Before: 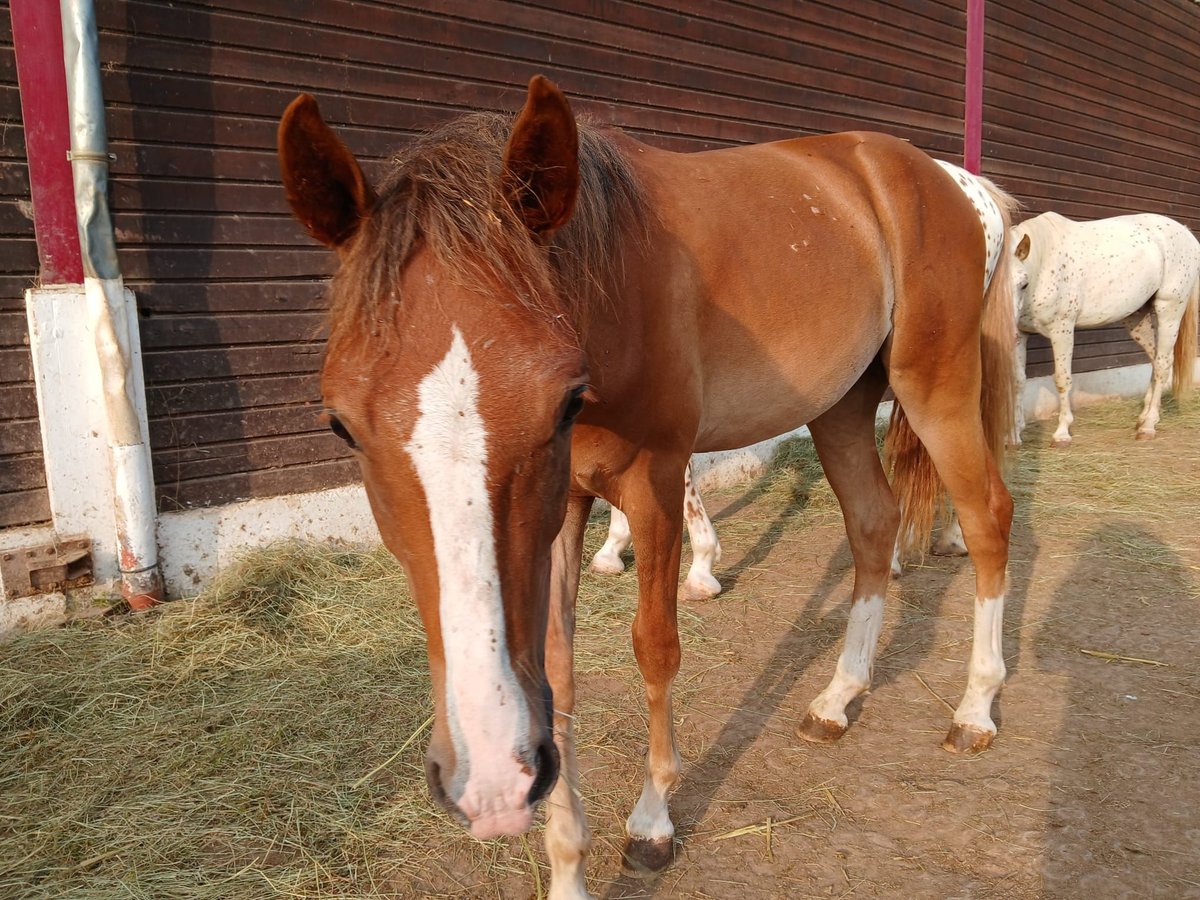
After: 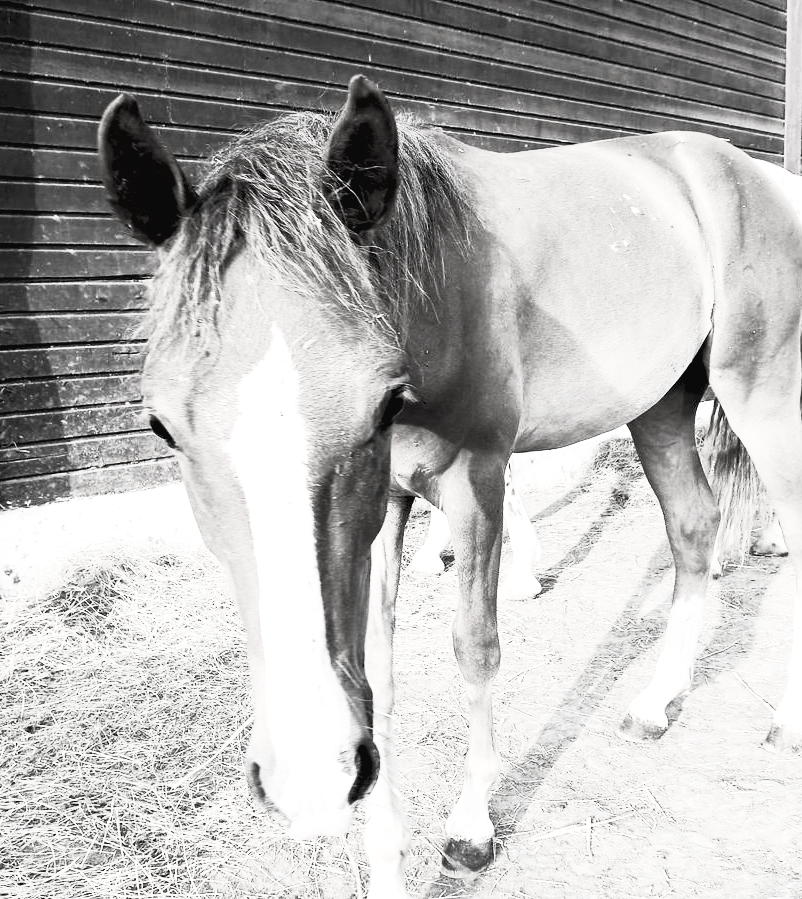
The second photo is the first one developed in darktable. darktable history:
tone curve: curves: ch0 [(0, 0.028) (0.138, 0.156) (0.468, 0.516) (0.754, 0.823) (1, 1)], color space Lab, independent channels, preserve colors none
crop and rotate: left 15.032%, right 18.119%
contrast brightness saturation: contrast 0.538, brightness 0.48, saturation -0.985
exposure: black level correction 0.01, exposure 1 EV, compensate exposure bias true, compensate highlight preservation false
